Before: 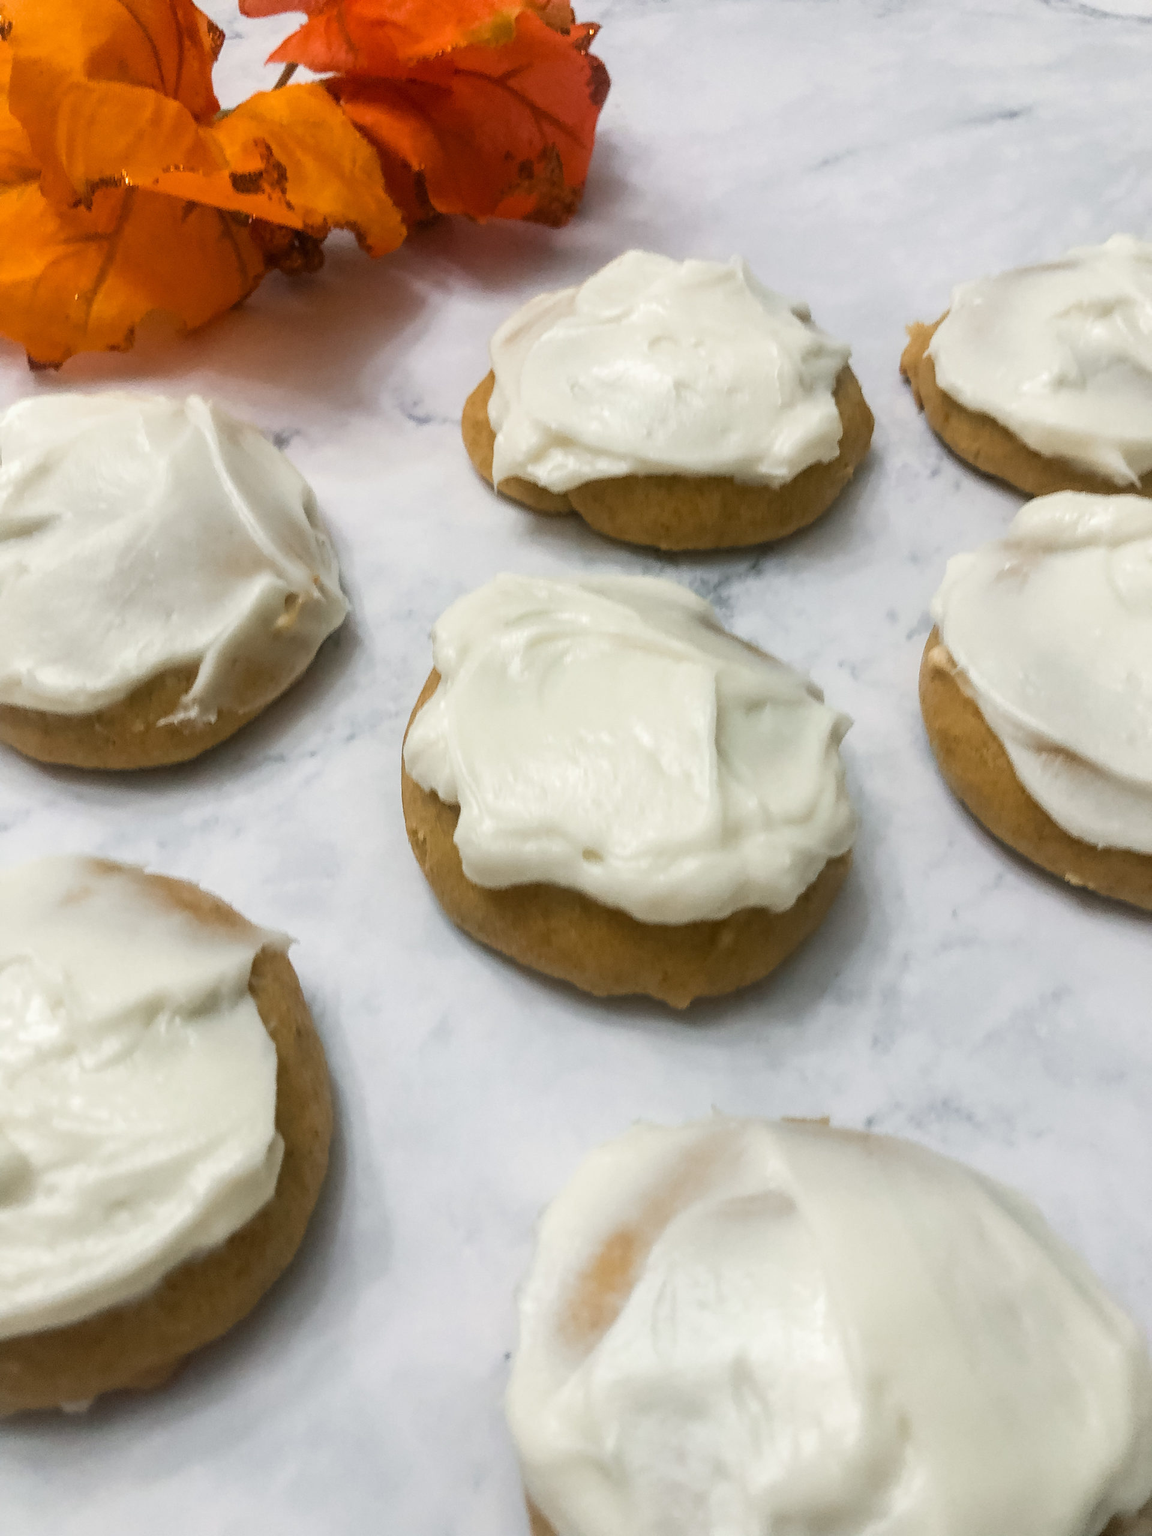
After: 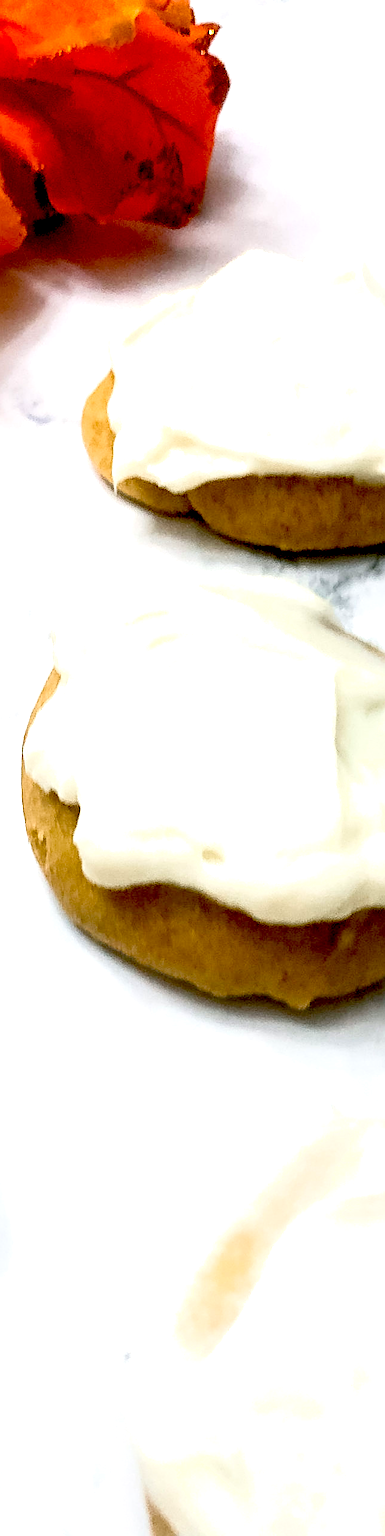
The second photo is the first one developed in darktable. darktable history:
crop: left 33.028%, right 33.521%
exposure: black level correction 0.037, exposure 0.902 EV, compensate highlight preservation false
sharpen: on, module defaults
shadows and highlights: shadows -0.105, highlights 38.54
